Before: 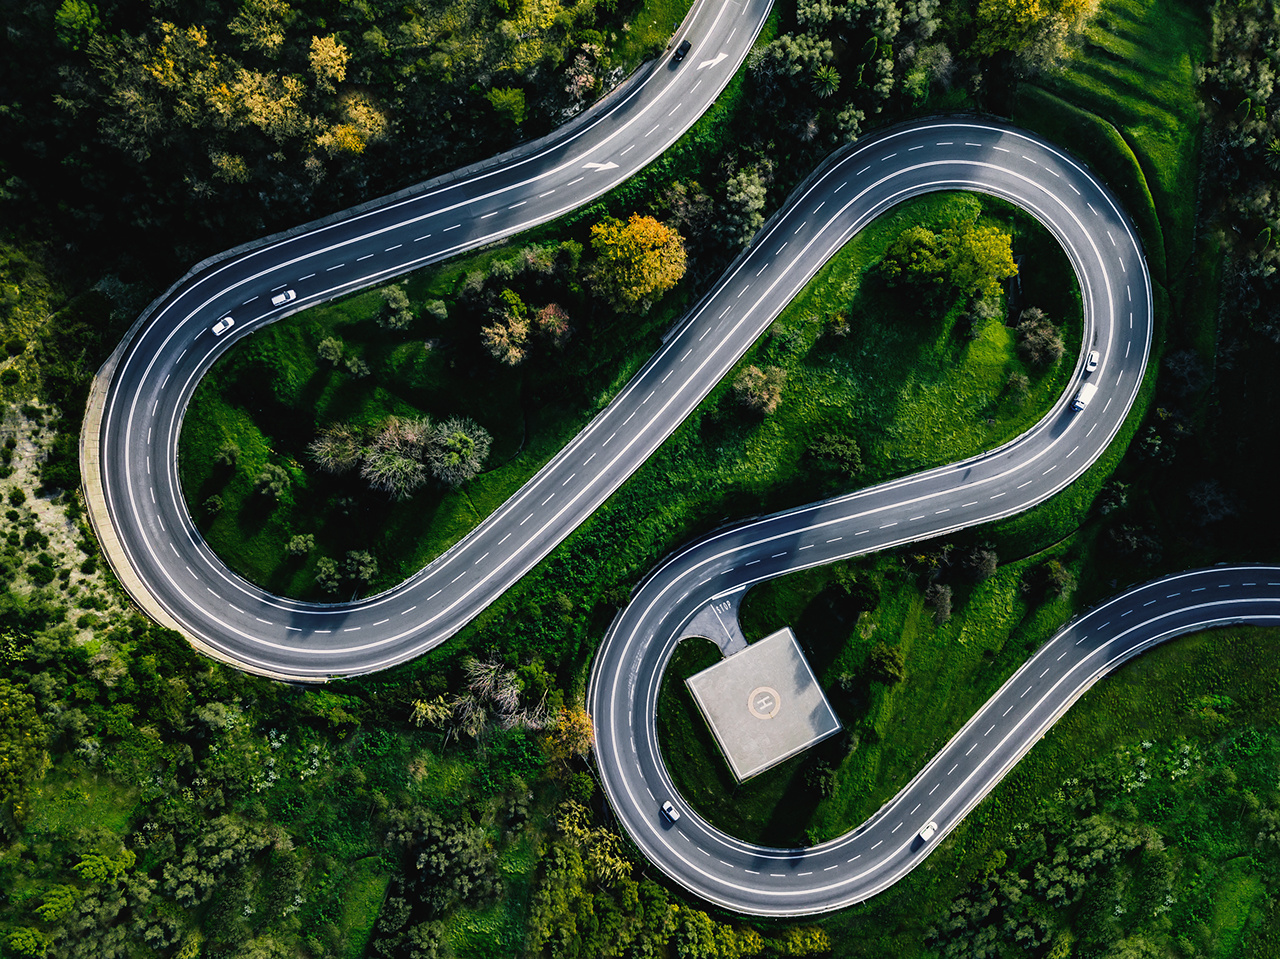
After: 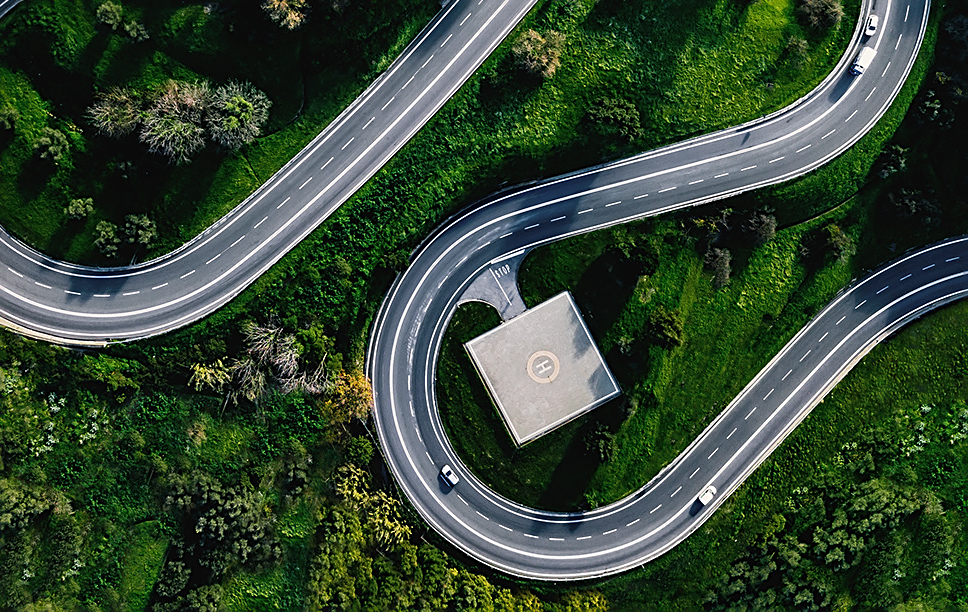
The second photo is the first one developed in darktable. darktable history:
sharpen: on, module defaults
crop and rotate: left 17.299%, top 35.115%, right 7.015%, bottom 1.024%
